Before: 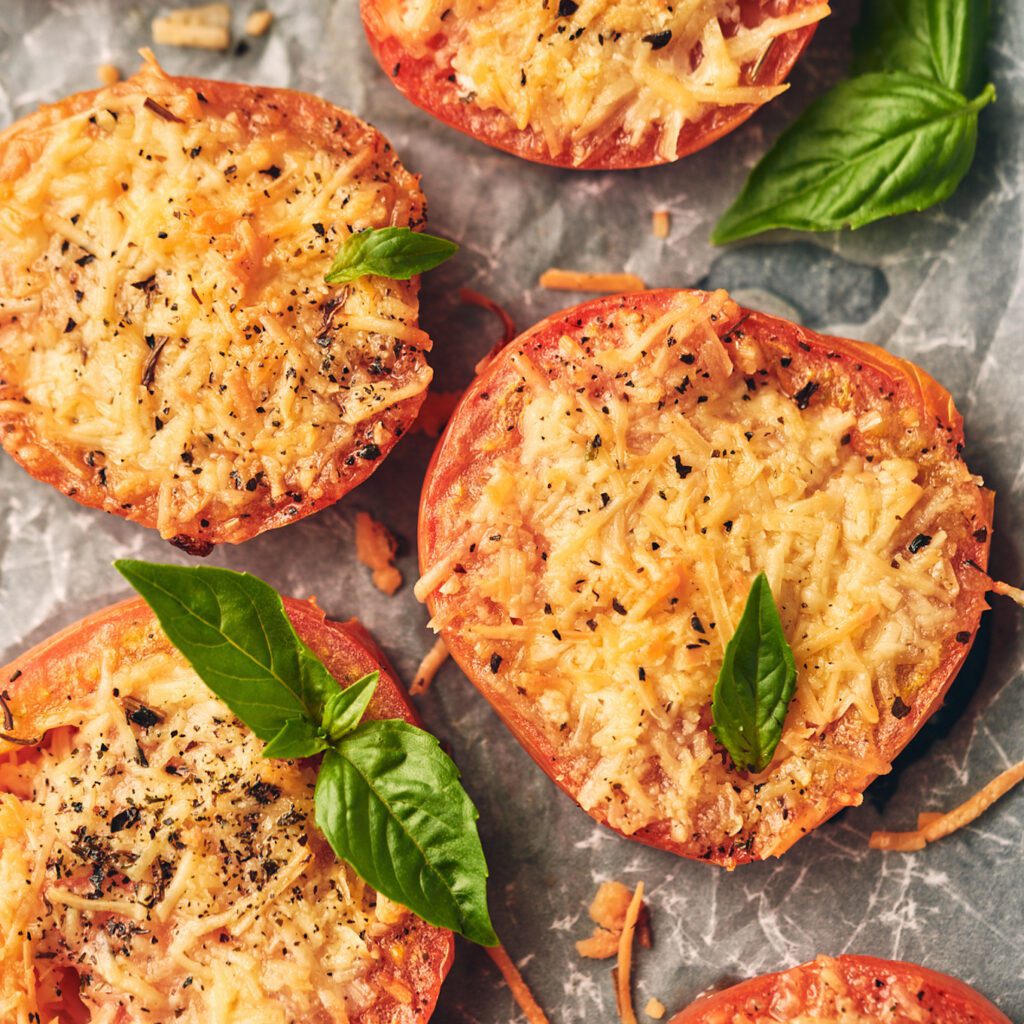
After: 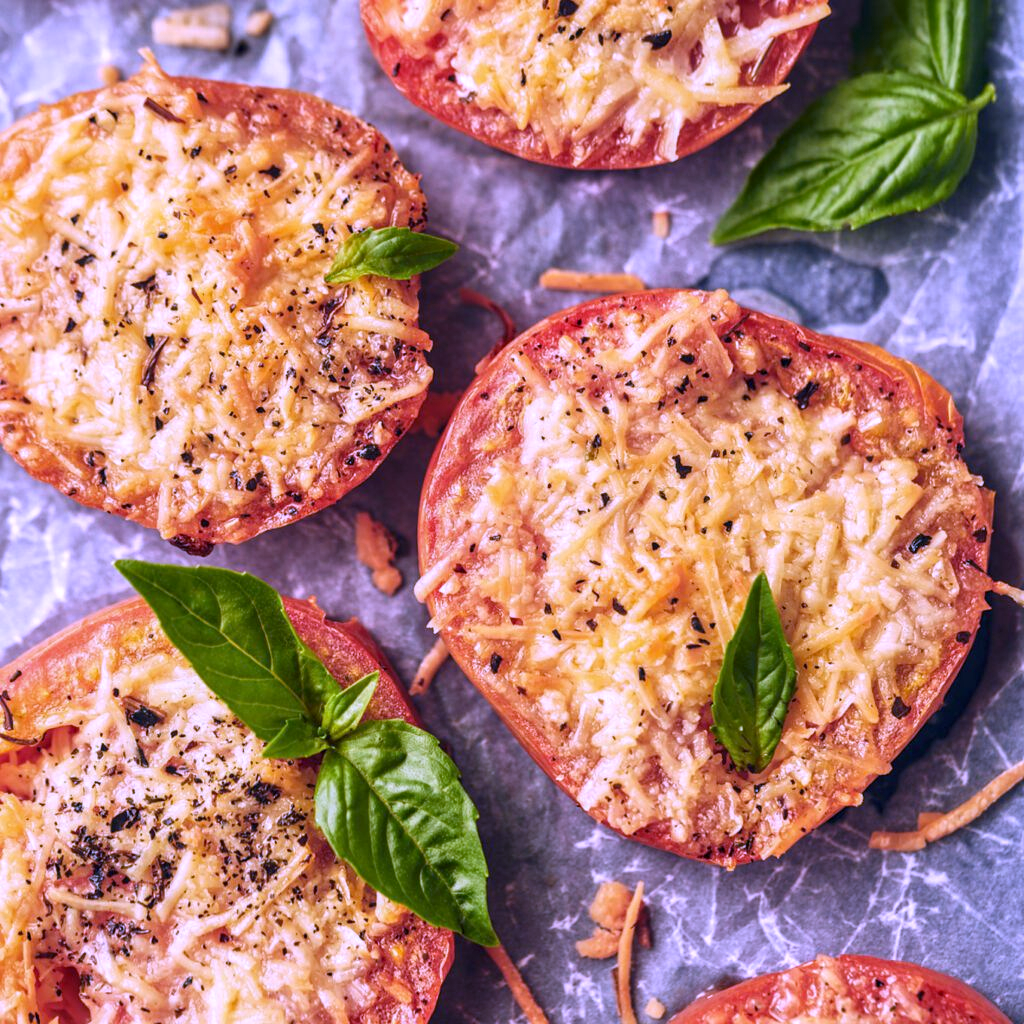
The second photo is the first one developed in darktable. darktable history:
local contrast: on, module defaults
white balance: red 0.98, blue 1.61
